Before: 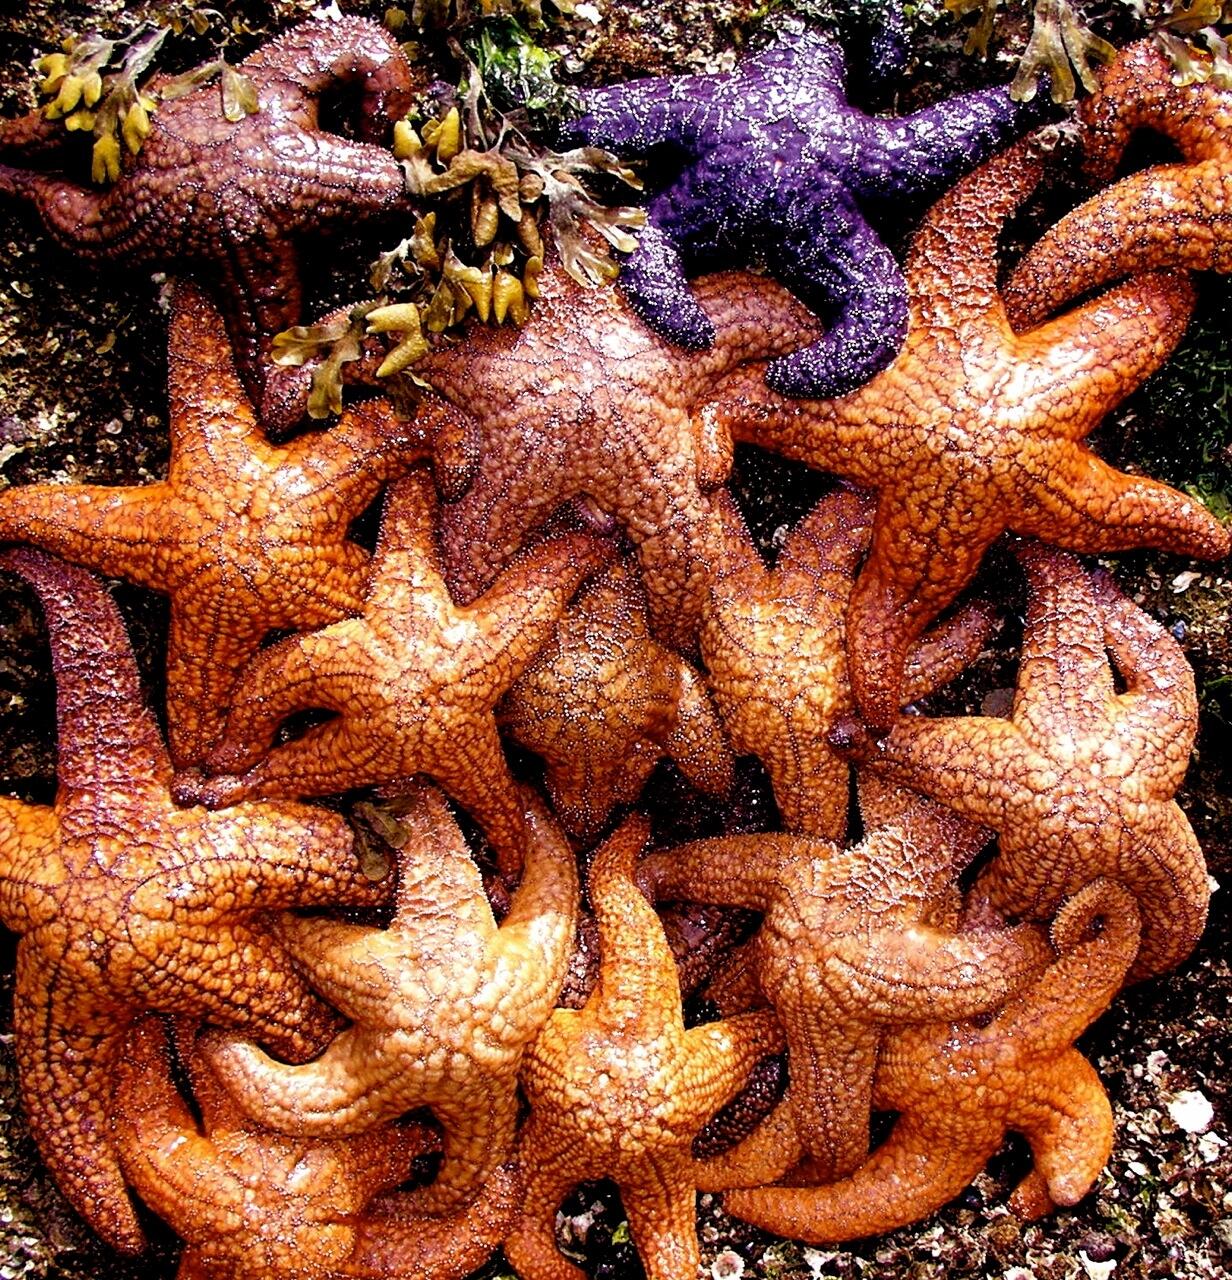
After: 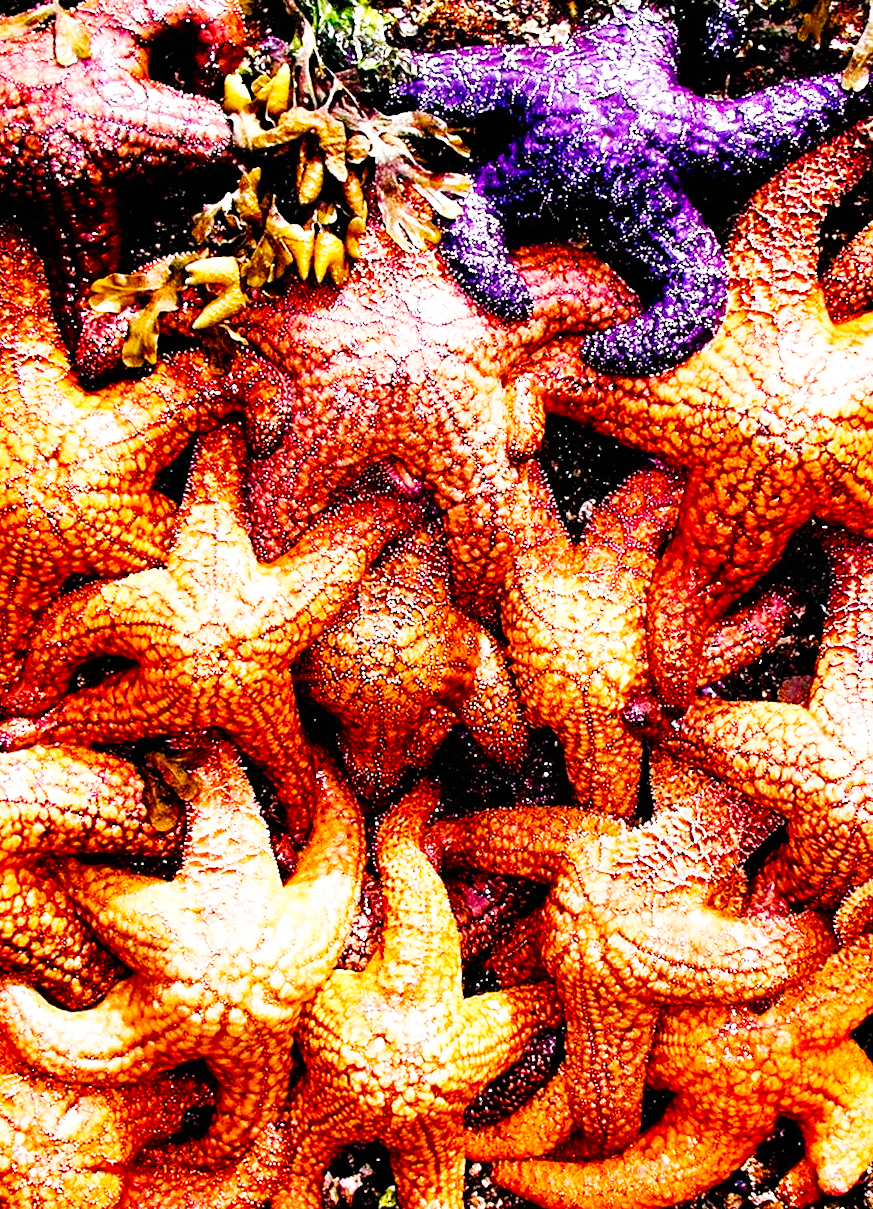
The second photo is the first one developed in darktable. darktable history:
base curve: curves: ch0 [(0, 0) (0.007, 0.004) (0.027, 0.03) (0.046, 0.07) (0.207, 0.54) (0.442, 0.872) (0.673, 0.972) (1, 1)], preserve colors none
shadows and highlights: low approximation 0.01, soften with gaussian
color balance rgb: perceptual saturation grading › global saturation 20%, perceptual saturation grading › highlights -25%, perceptual saturation grading › shadows 50%
crop and rotate: angle -3.27°, left 14.277%, top 0.028%, right 10.766%, bottom 0.028%
